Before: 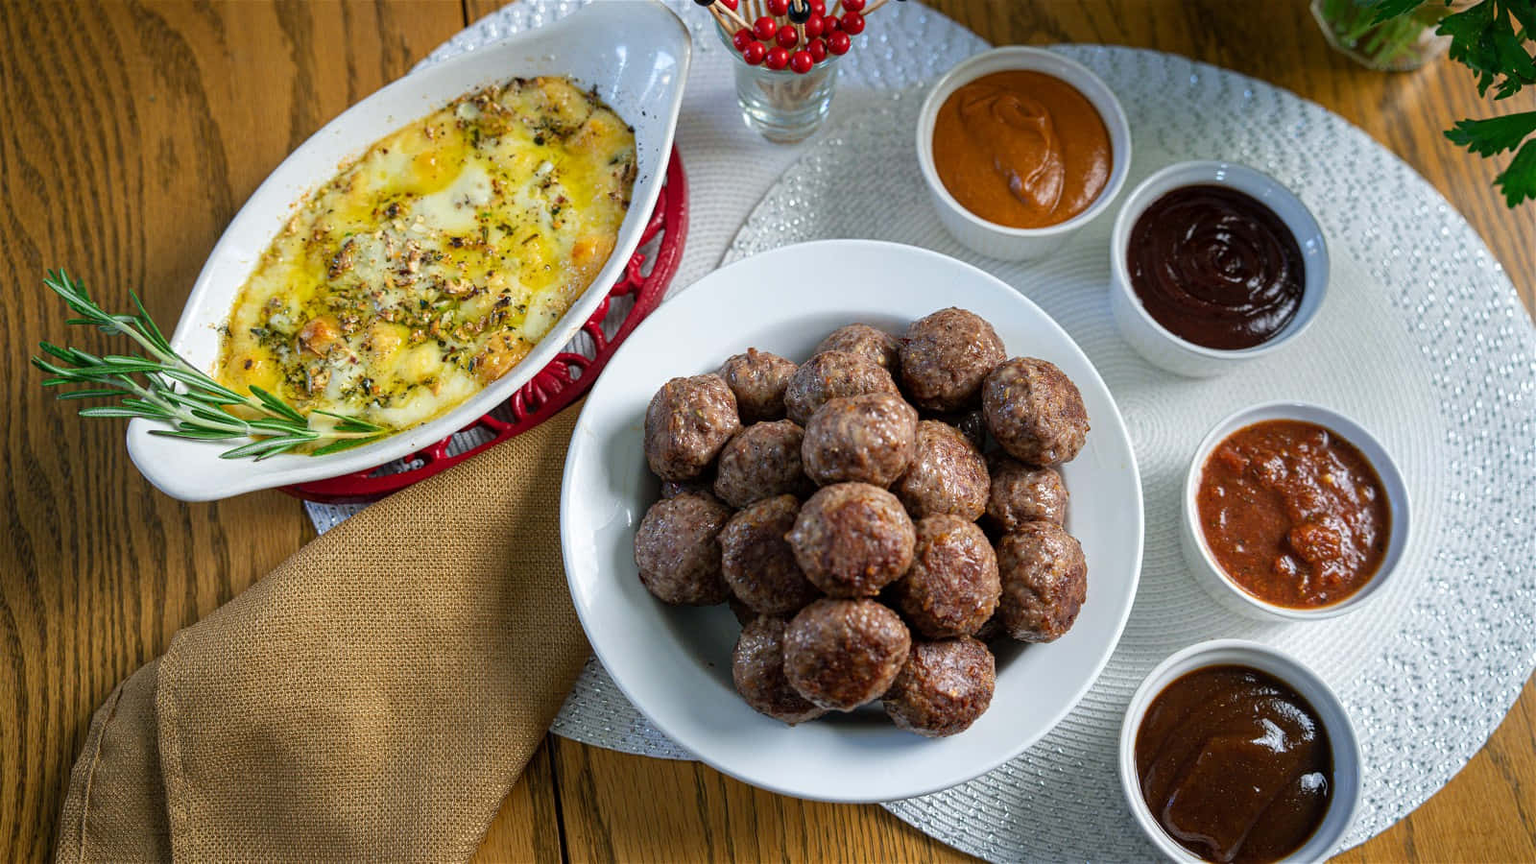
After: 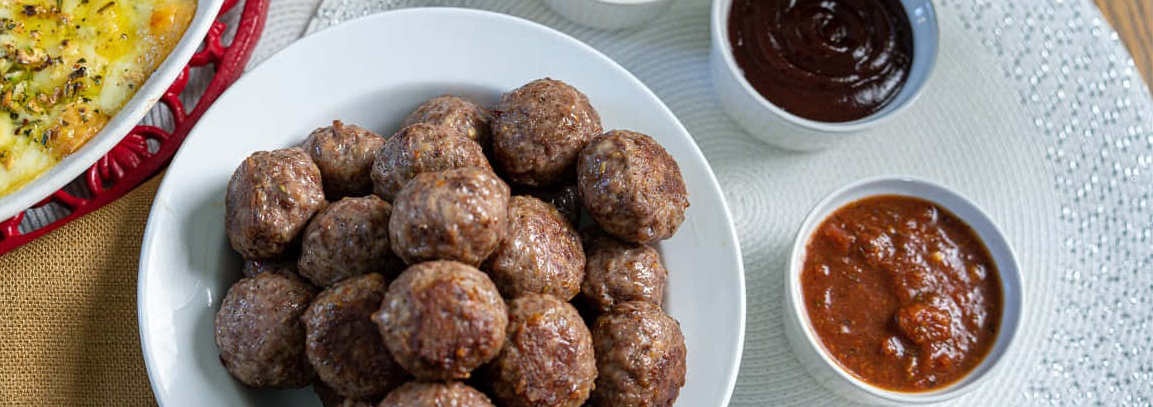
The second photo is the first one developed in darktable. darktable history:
crop and rotate: left 27.922%, top 26.961%, bottom 27.763%
exposure: compensate exposure bias true, compensate highlight preservation false
